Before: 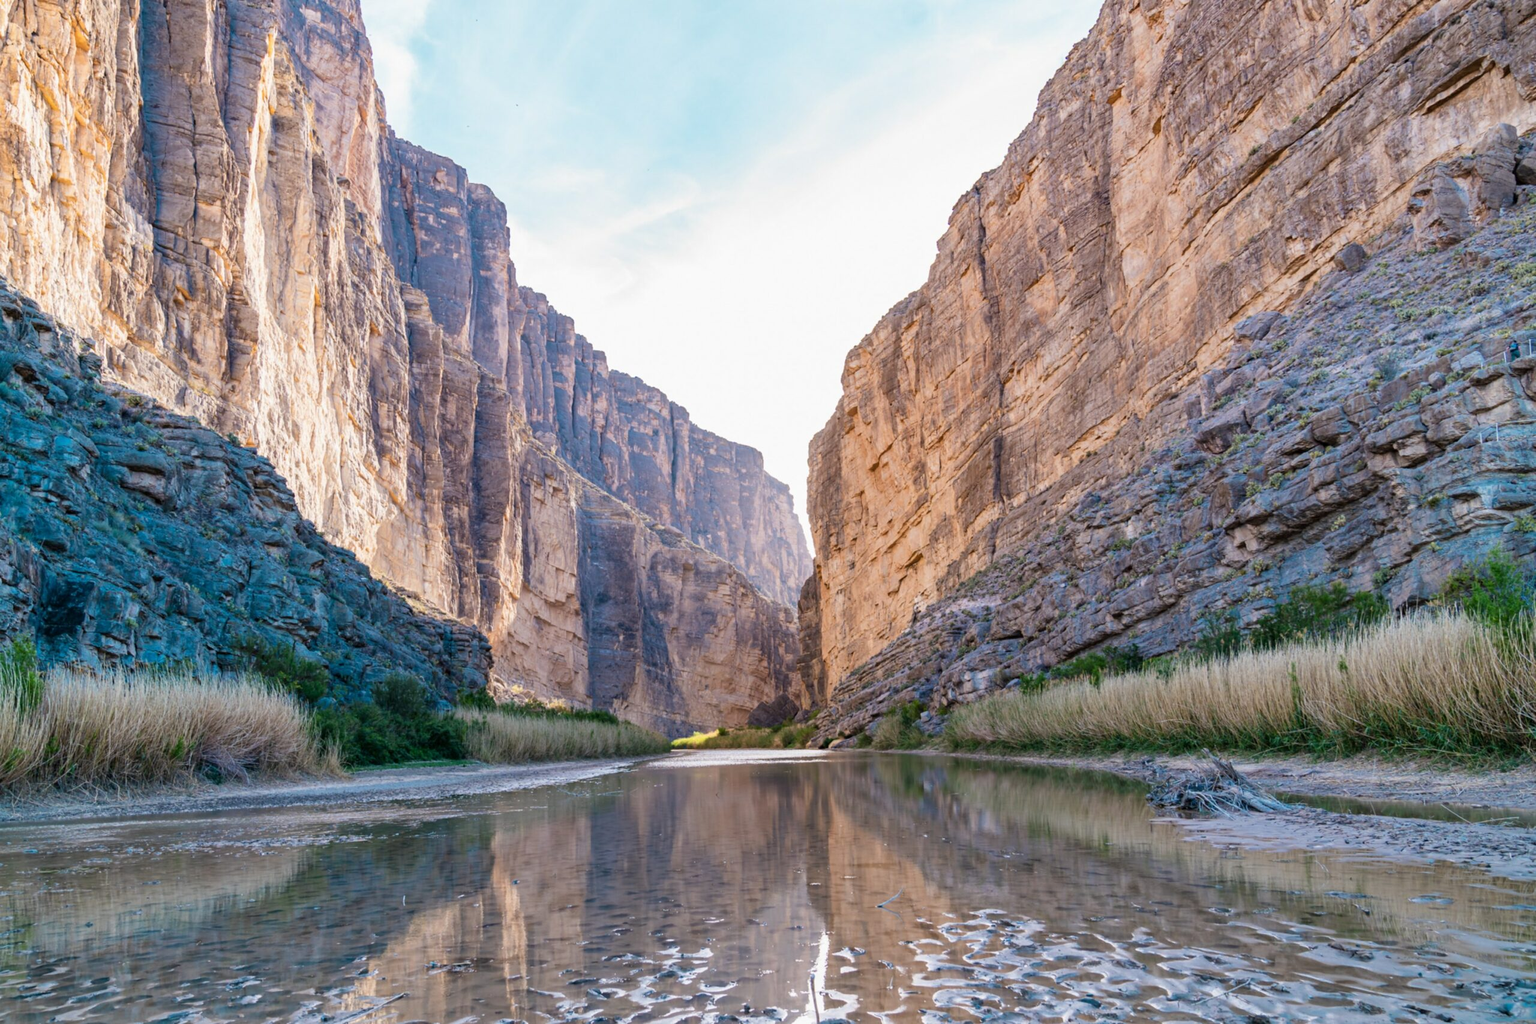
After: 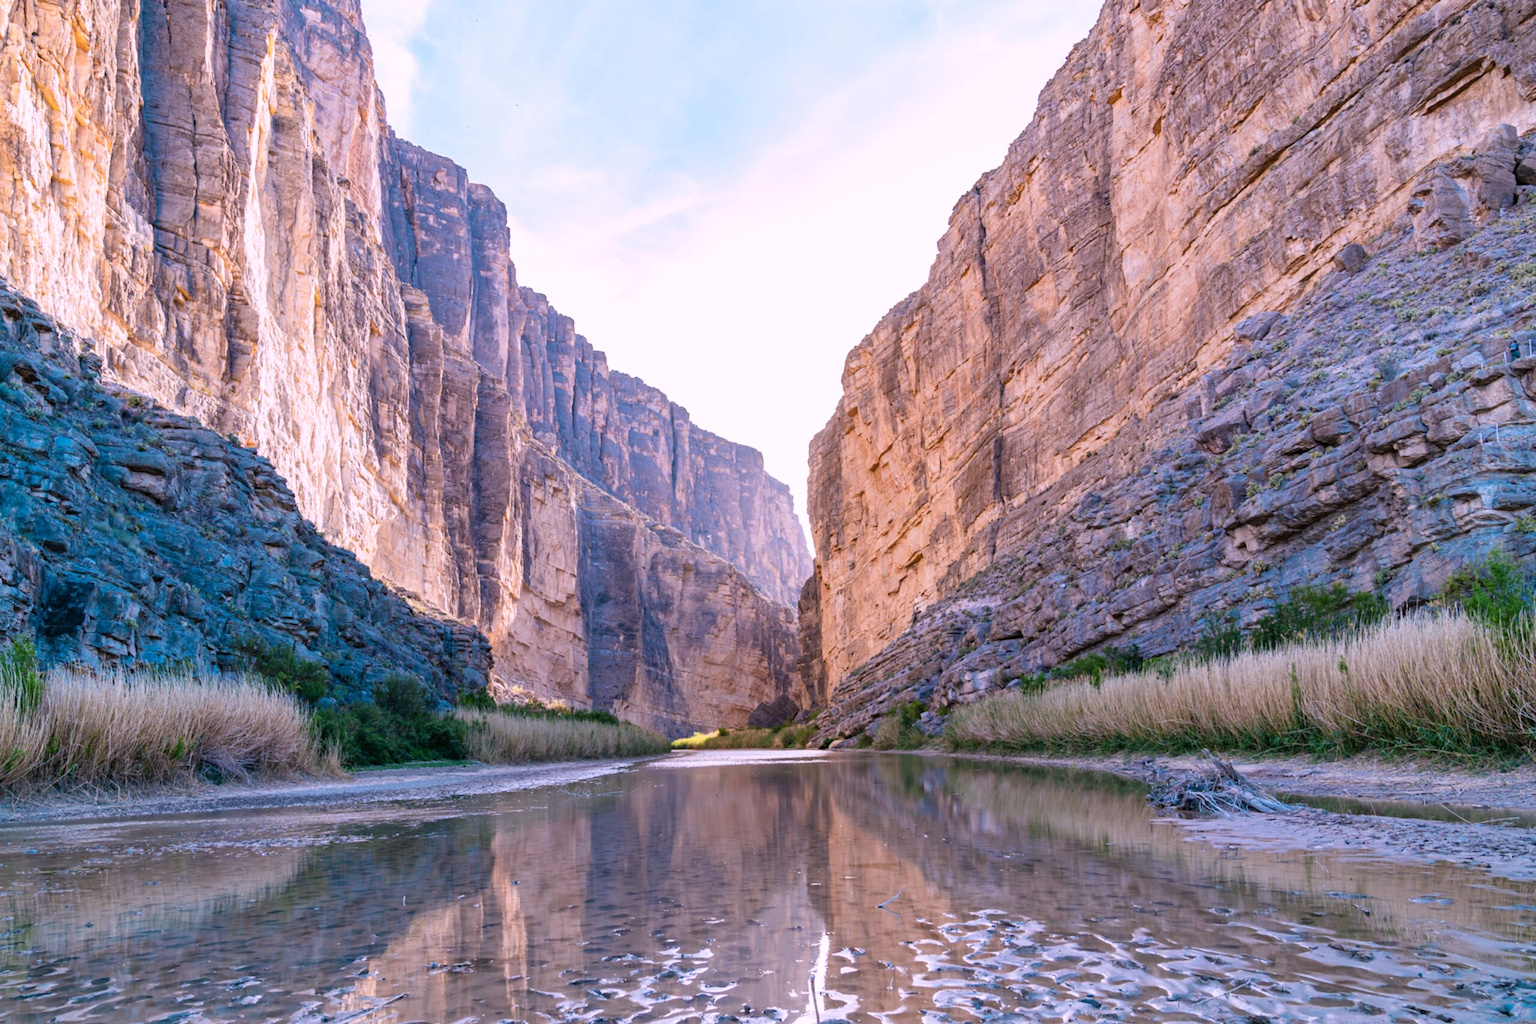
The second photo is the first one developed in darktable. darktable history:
tone equalizer: on, module defaults
white balance: red 1.066, blue 1.119
